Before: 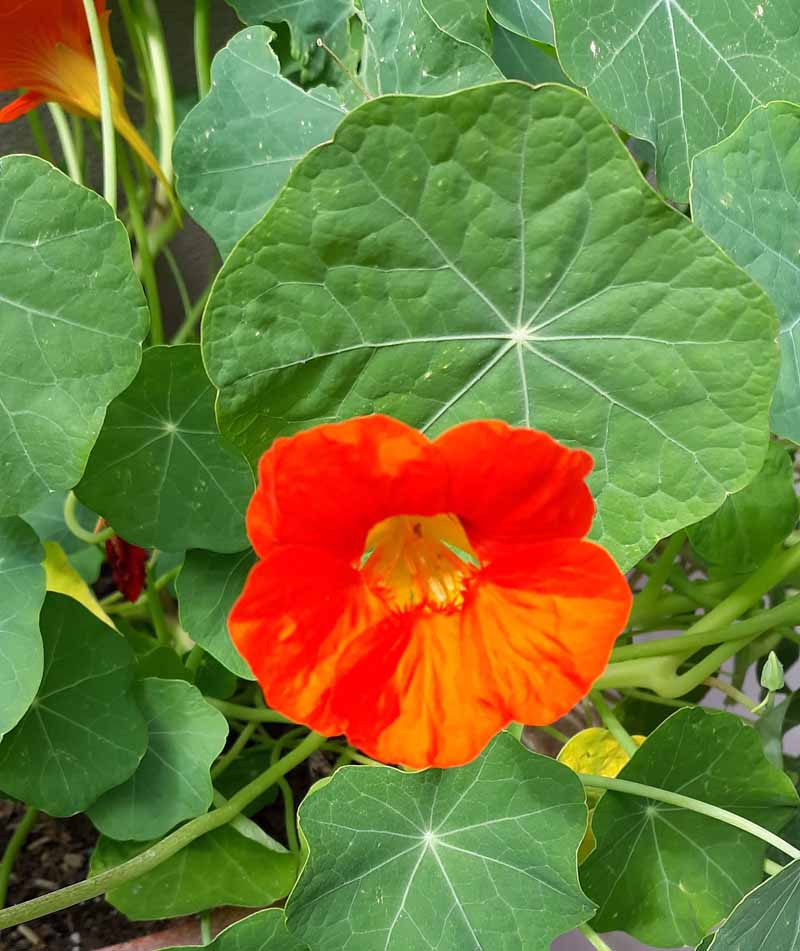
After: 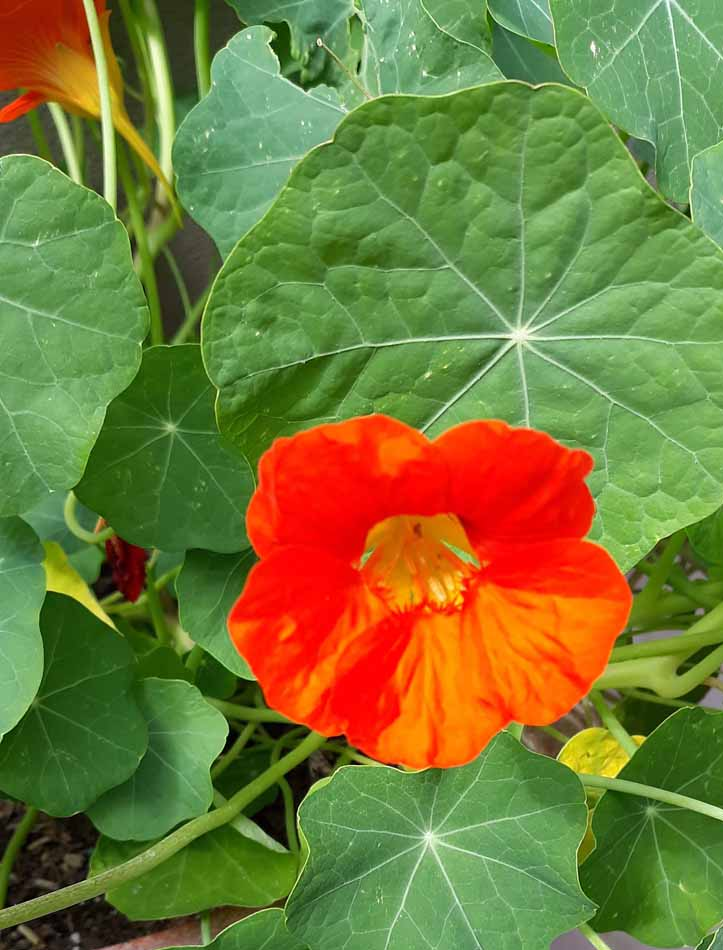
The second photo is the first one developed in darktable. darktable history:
crop: right 9.5%, bottom 0.02%
